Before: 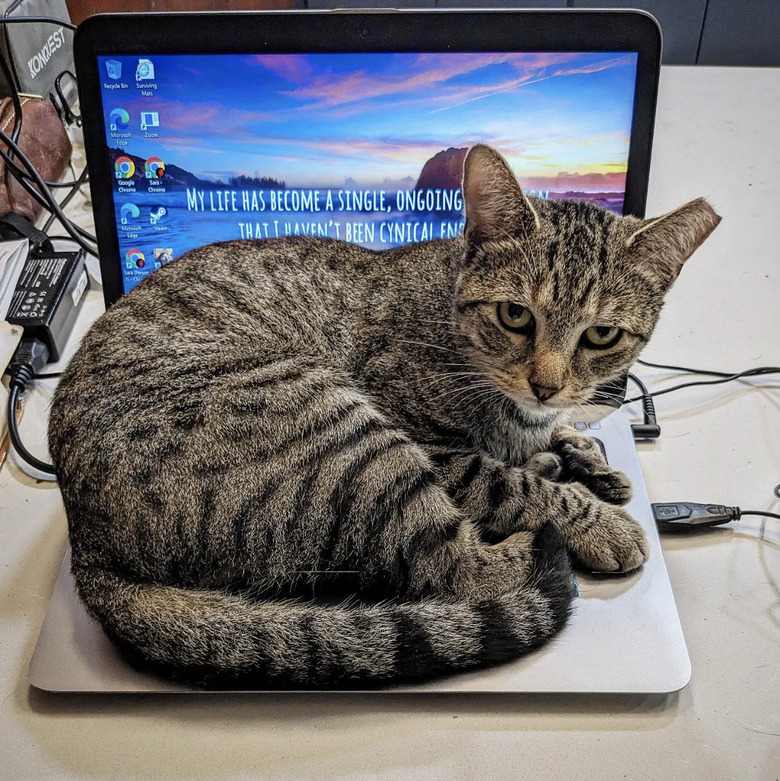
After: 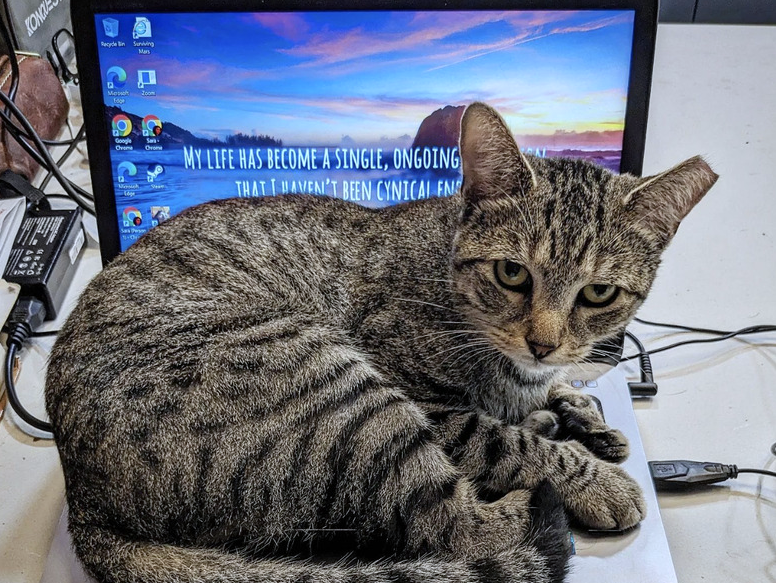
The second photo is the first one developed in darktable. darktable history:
white balance: red 0.967, blue 1.049
crop: left 0.387%, top 5.469%, bottom 19.809%
